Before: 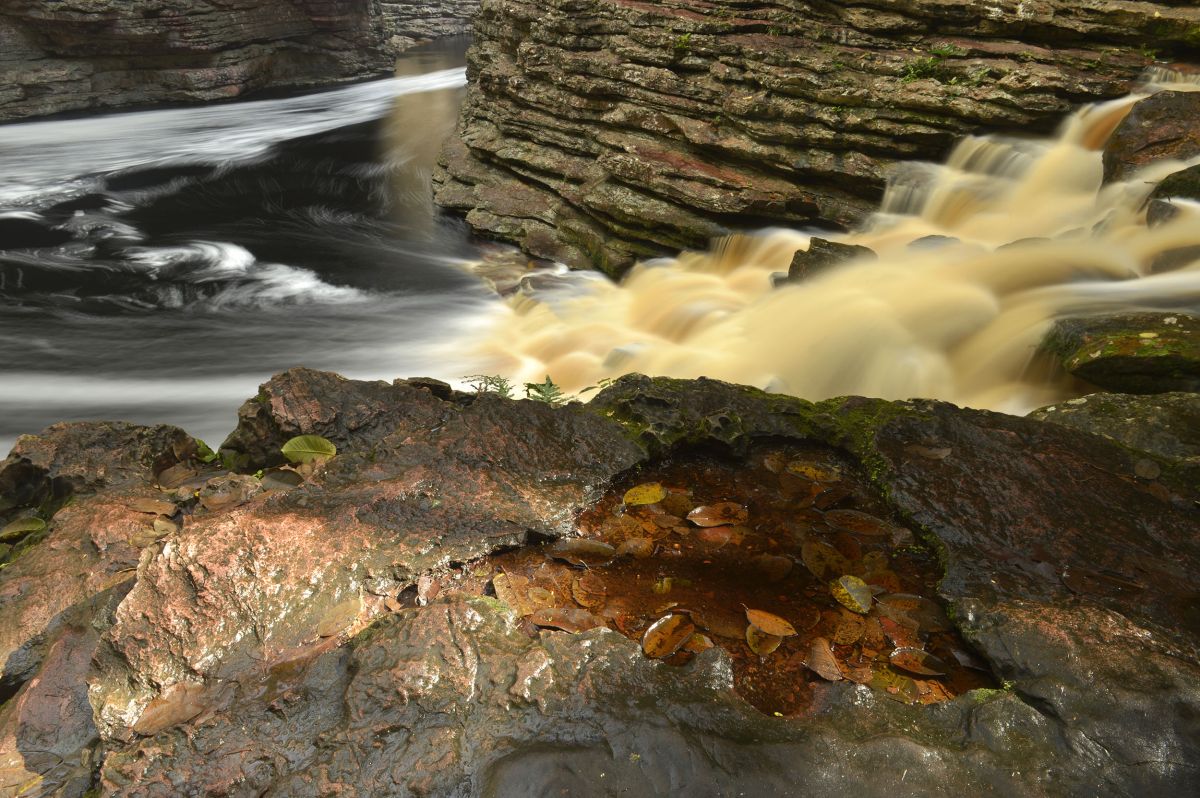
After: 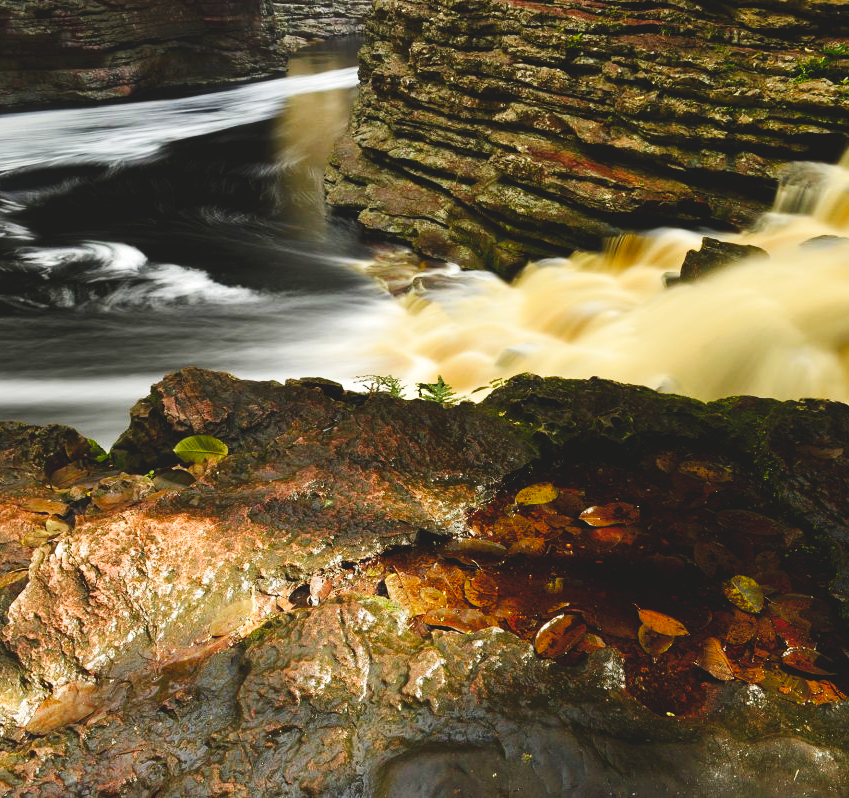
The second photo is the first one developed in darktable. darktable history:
tone curve: curves: ch0 [(0, 0) (0.003, 0.103) (0.011, 0.103) (0.025, 0.105) (0.044, 0.108) (0.069, 0.108) (0.1, 0.111) (0.136, 0.121) (0.177, 0.145) (0.224, 0.174) (0.277, 0.223) (0.335, 0.289) (0.399, 0.374) (0.468, 0.47) (0.543, 0.579) (0.623, 0.687) (0.709, 0.787) (0.801, 0.879) (0.898, 0.942) (1, 1)], preserve colors none
crop and rotate: left 9.061%, right 20.142%
contrast brightness saturation: saturation -0.04
contrast equalizer: y [[0.5 ×6], [0.5 ×6], [0.5, 0.5, 0.501, 0.545, 0.707, 0.863], [0 ×6], [0 ×6]]
color balance rgb: perceptual saturation grading › global saturation 20%, perceptual saturation grading › highlights -25%, perceptual saturation grading › shadows 50%
